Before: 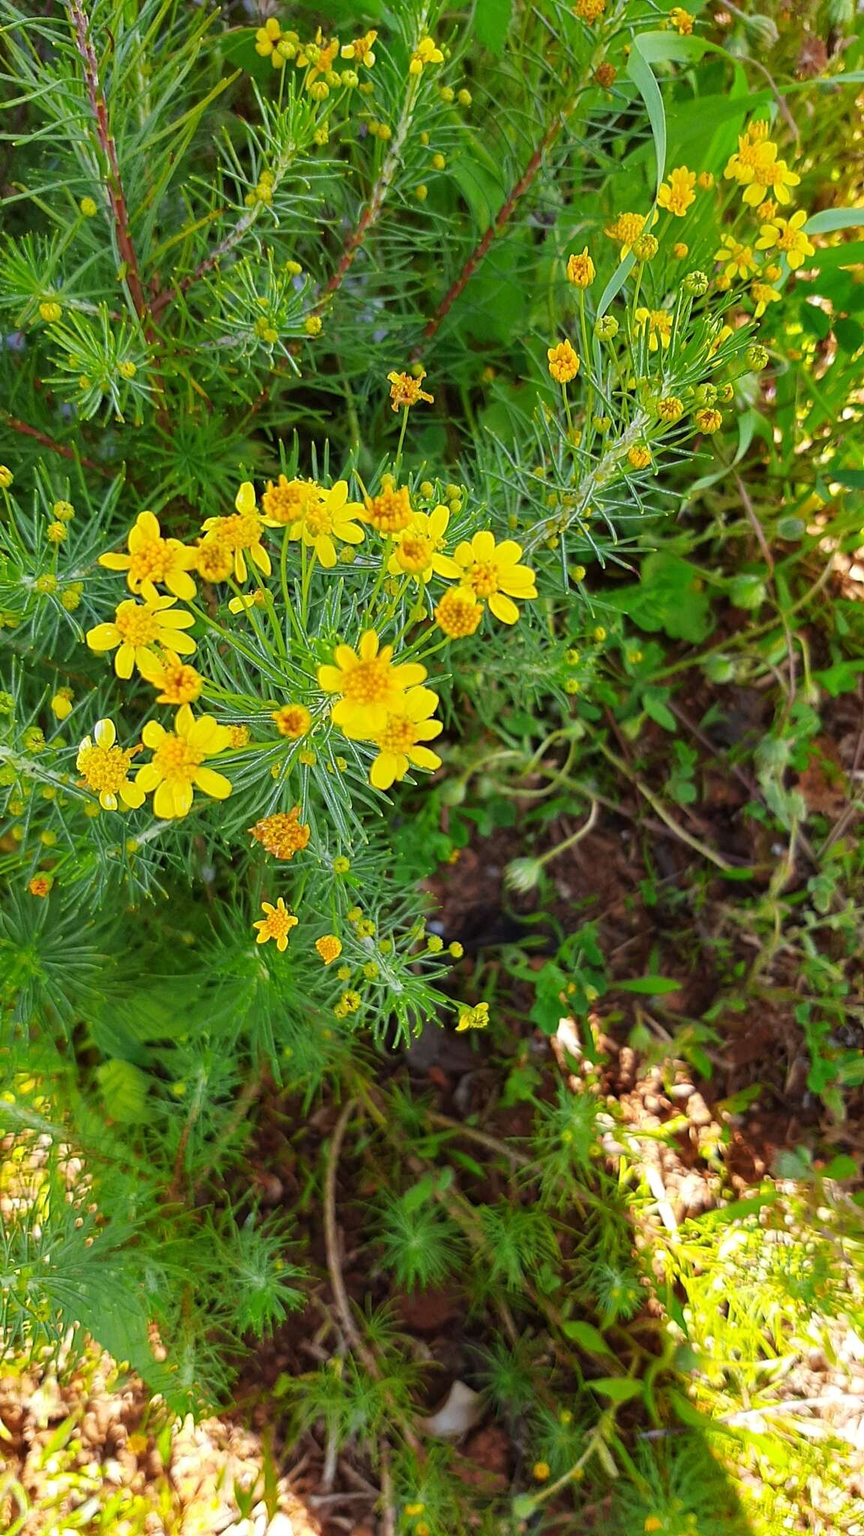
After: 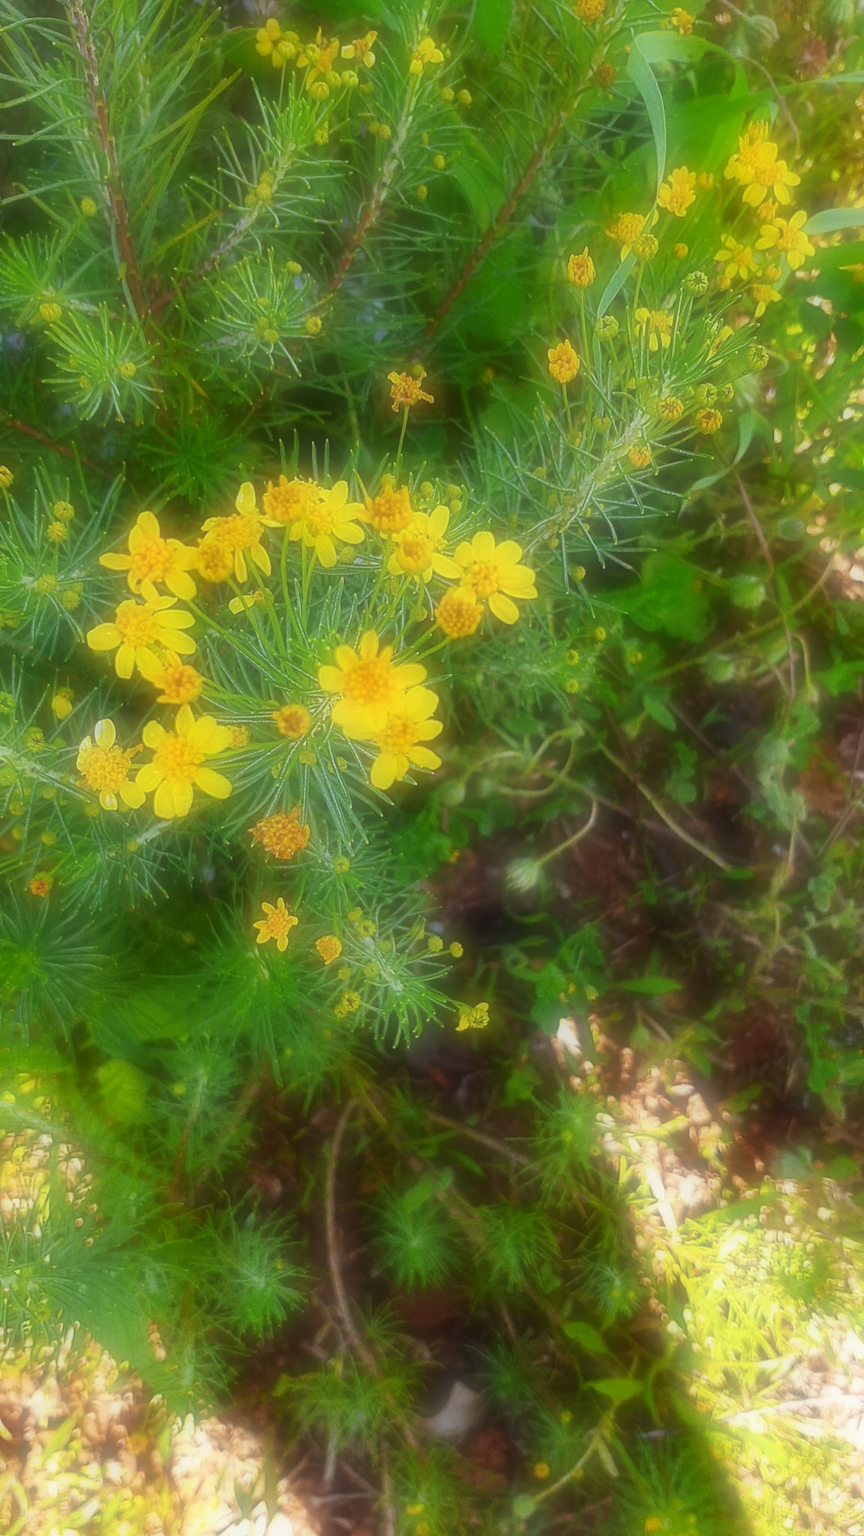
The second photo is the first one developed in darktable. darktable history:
contrast brightness saturation: contrast 0.03, brightness -0.04
grain: coarseness 7.08 ISO, strength 21.67%, mid-tones bias 59.58%
soften: on, module defaults
